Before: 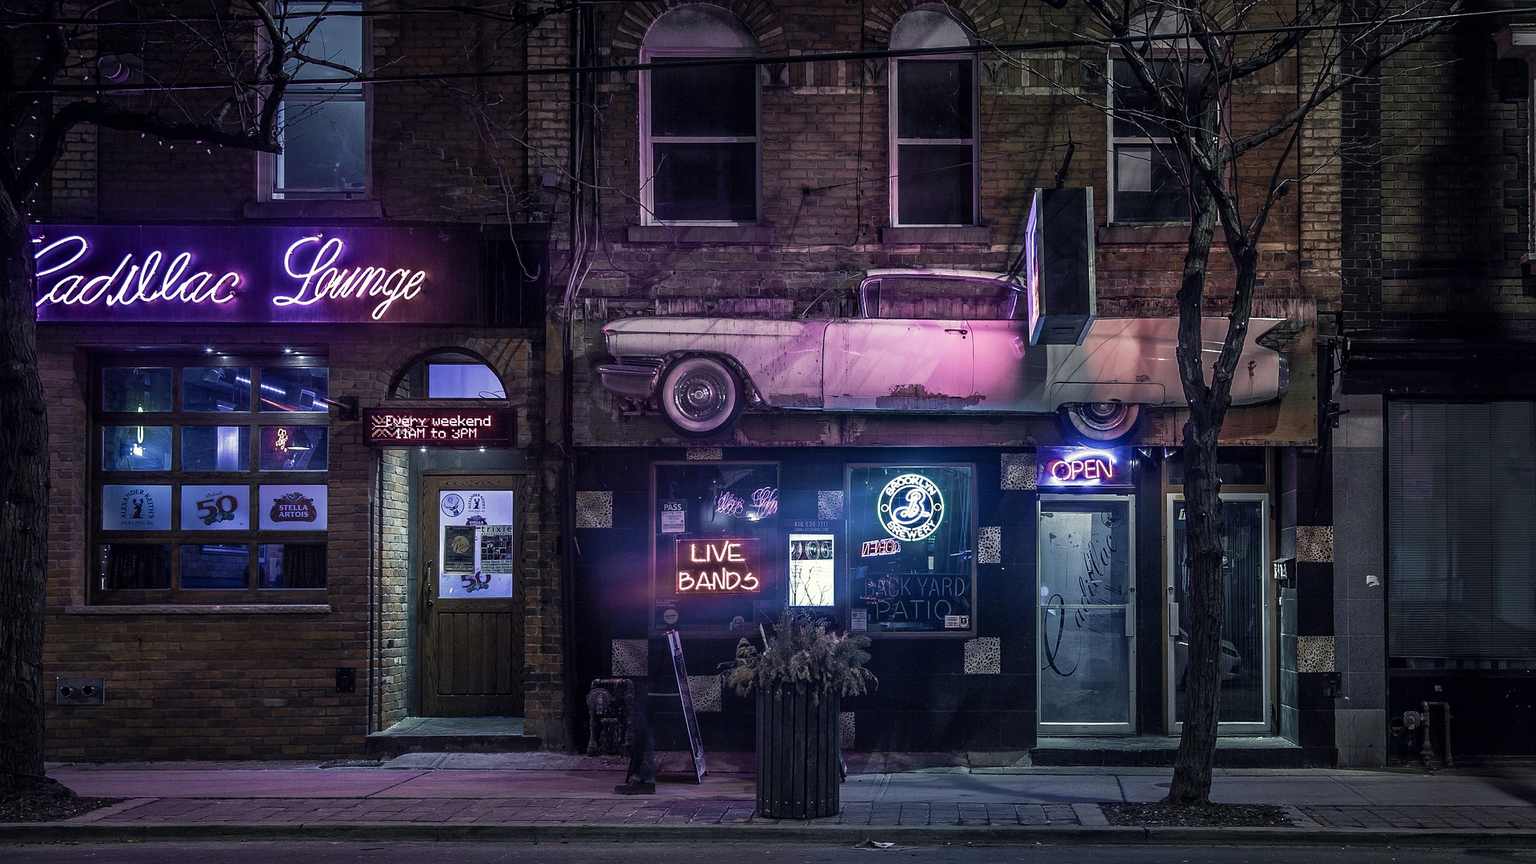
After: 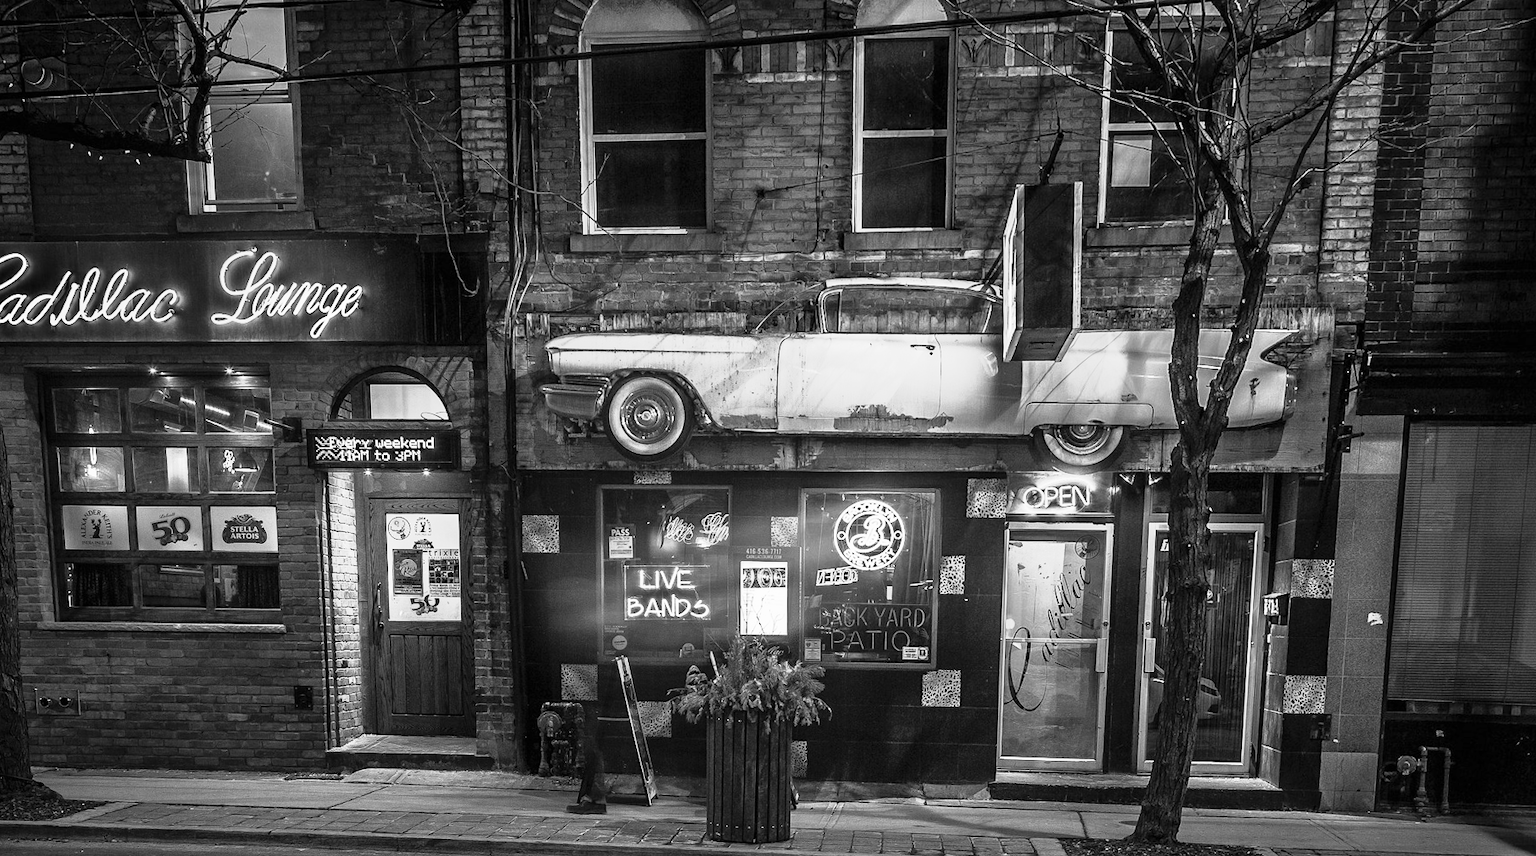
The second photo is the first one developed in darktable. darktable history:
tone curve: curves: ch0 [(0, 0) (0.003, 0.005) (0.011, 0.018) (0.025, 0.041) (0.044, 0.072) (0.069, 0.113) (0.1, 0.163) (0.136, 0.221) (0.177, 0.289) (0.224, 0.366) (0.277, 0.452) (0.335, 0.546) (0.399, 0.65) (0.468, 0.763) (0.543, 0.885) (0.623, 0.93) (0.709, 0.946) (0.801, 0.963) (0.898, 0.981) (1, 1)], preserve colors none
shadows and highlights: shadows 25, highlights -25
rotate and perspective: rotation 0.062°, lens shift (vertical) 0.115, lens shift (horizontal) -0.133, crop left 0.047, crop right 0.94, crop top 0.061, crop bottom 0.94
monochrome: a -3.63, b -0.465
